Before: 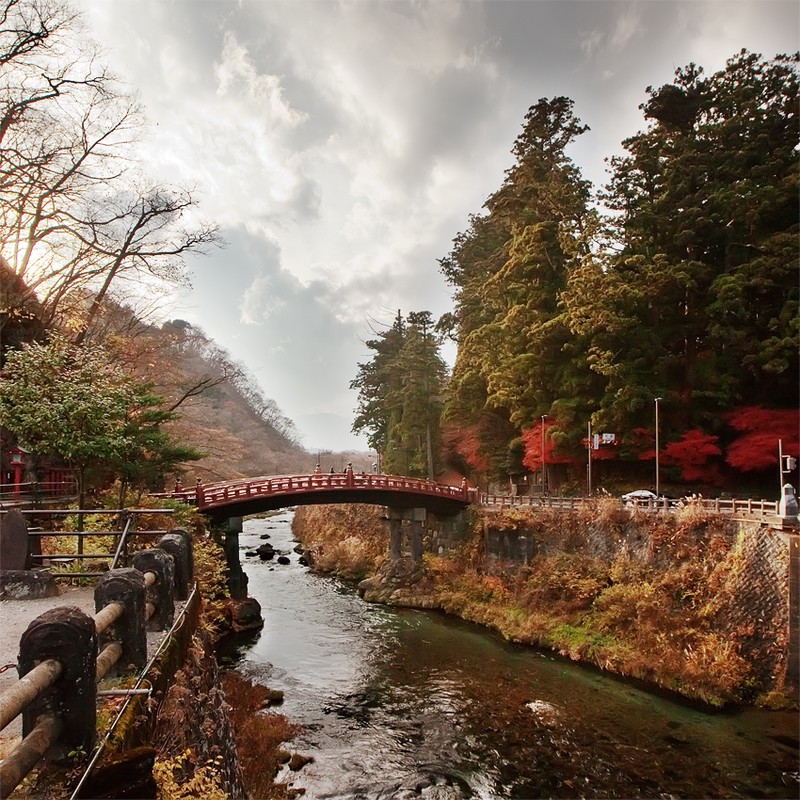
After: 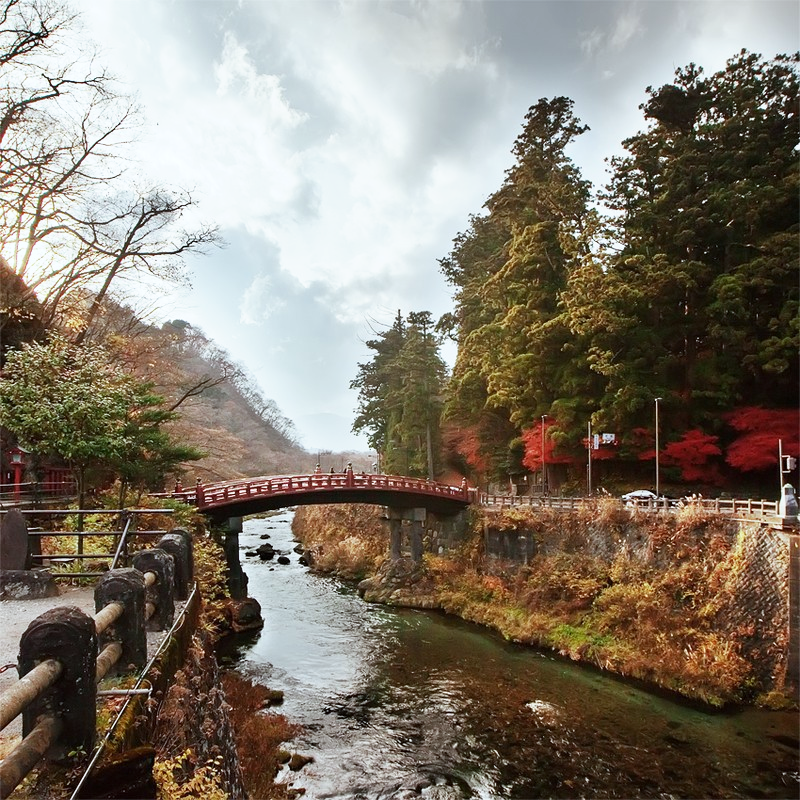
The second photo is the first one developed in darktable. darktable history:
white balance: red 0.925, blue 1.046
base curve: curves: ch0 [(0, 0) (0.688, 0.865) (1, 1)], preserve colors none
